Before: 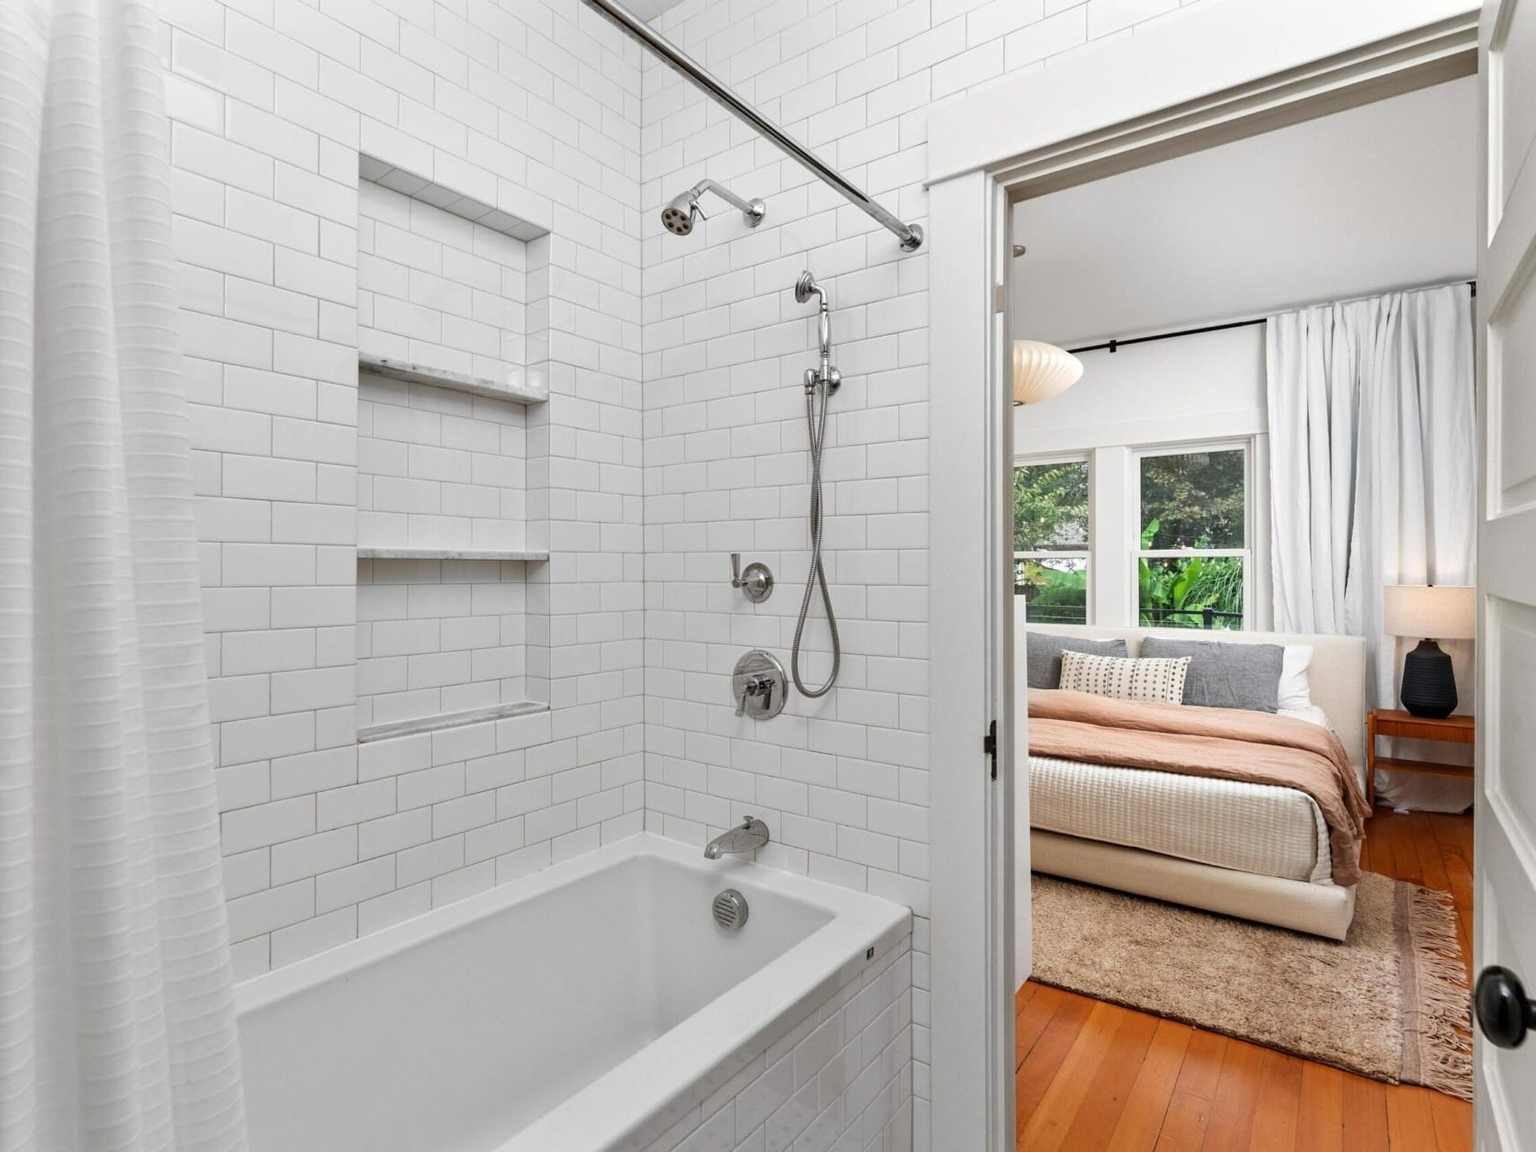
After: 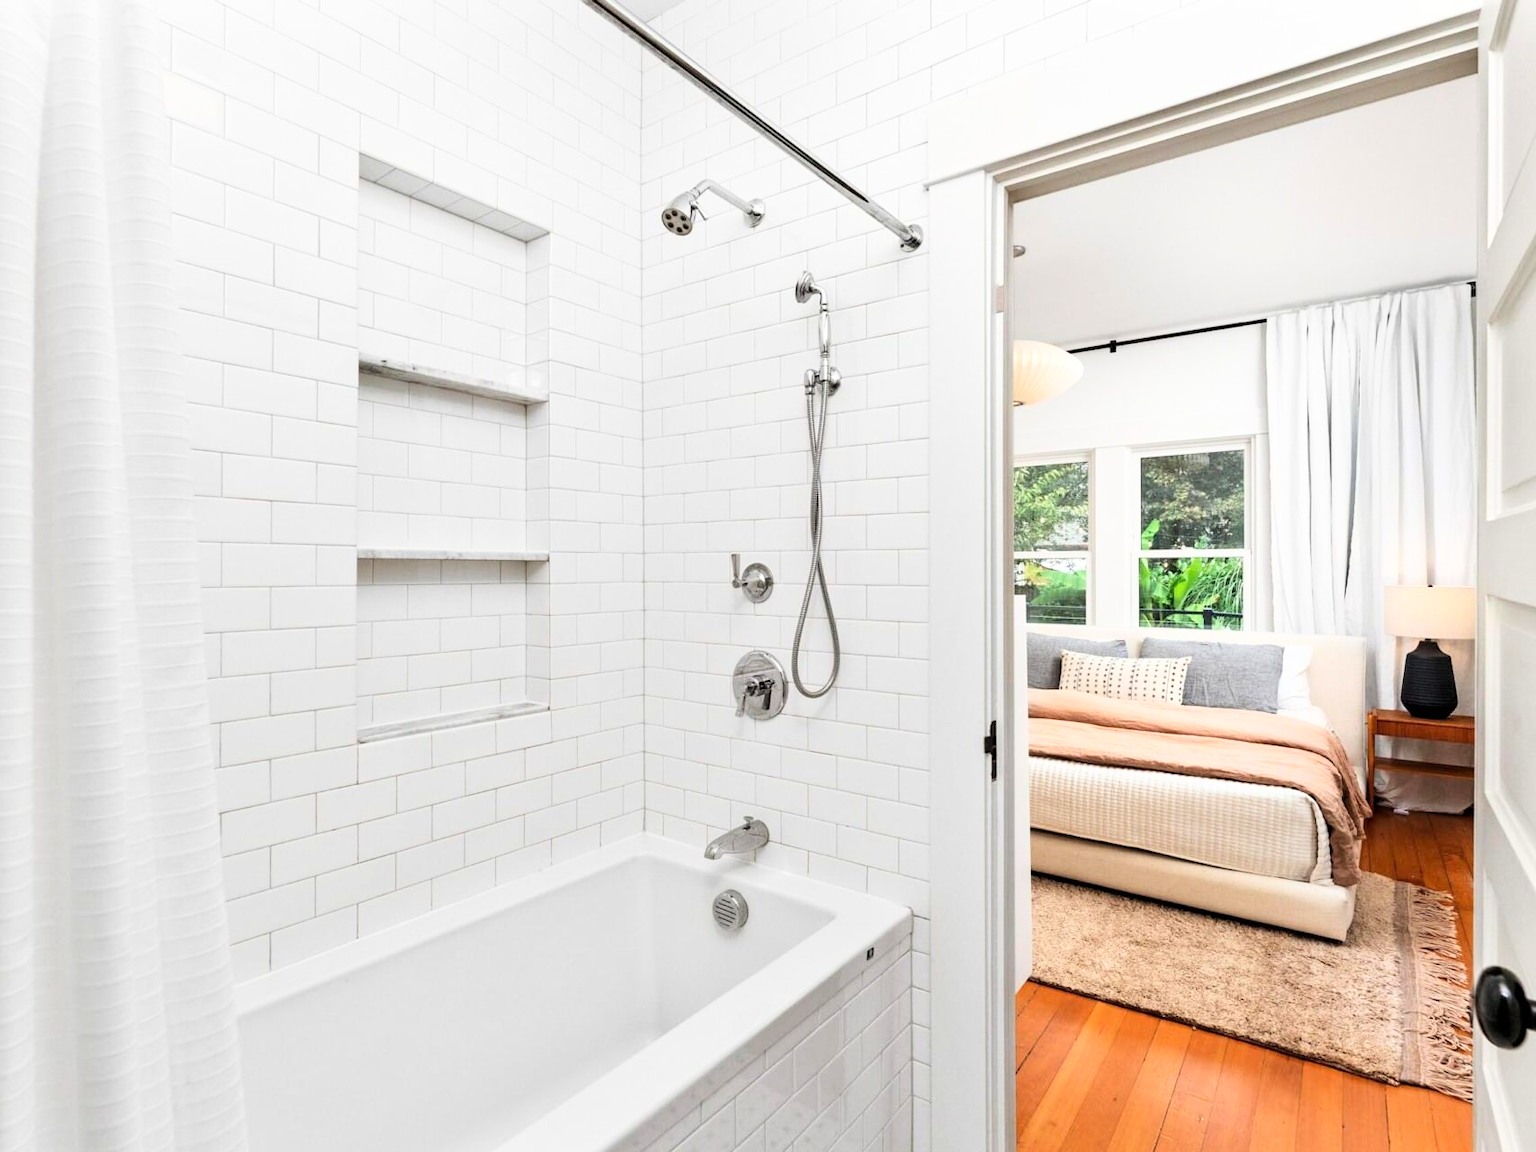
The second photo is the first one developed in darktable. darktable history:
base curve: curves: ch0 [(0, 0) (0.005, 0.002) (0.15, 0.3) (0.4, 0.7) (0.75, 0.95) (1, 1)]
